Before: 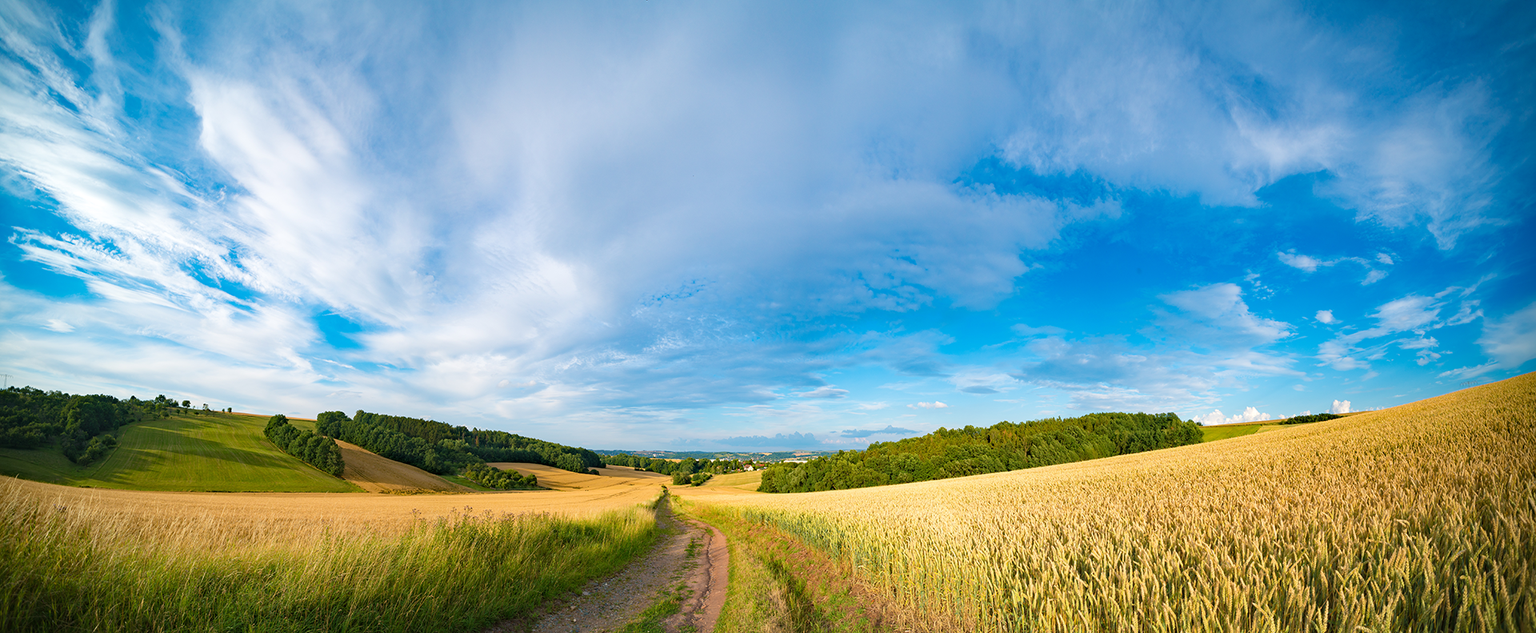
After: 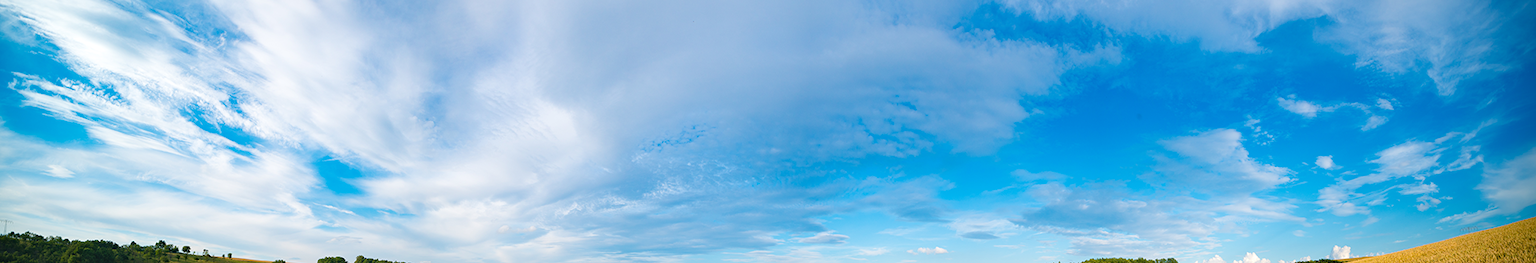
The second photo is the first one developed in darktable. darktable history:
crop and rotate: top 24.429%, bottom 33.959%
